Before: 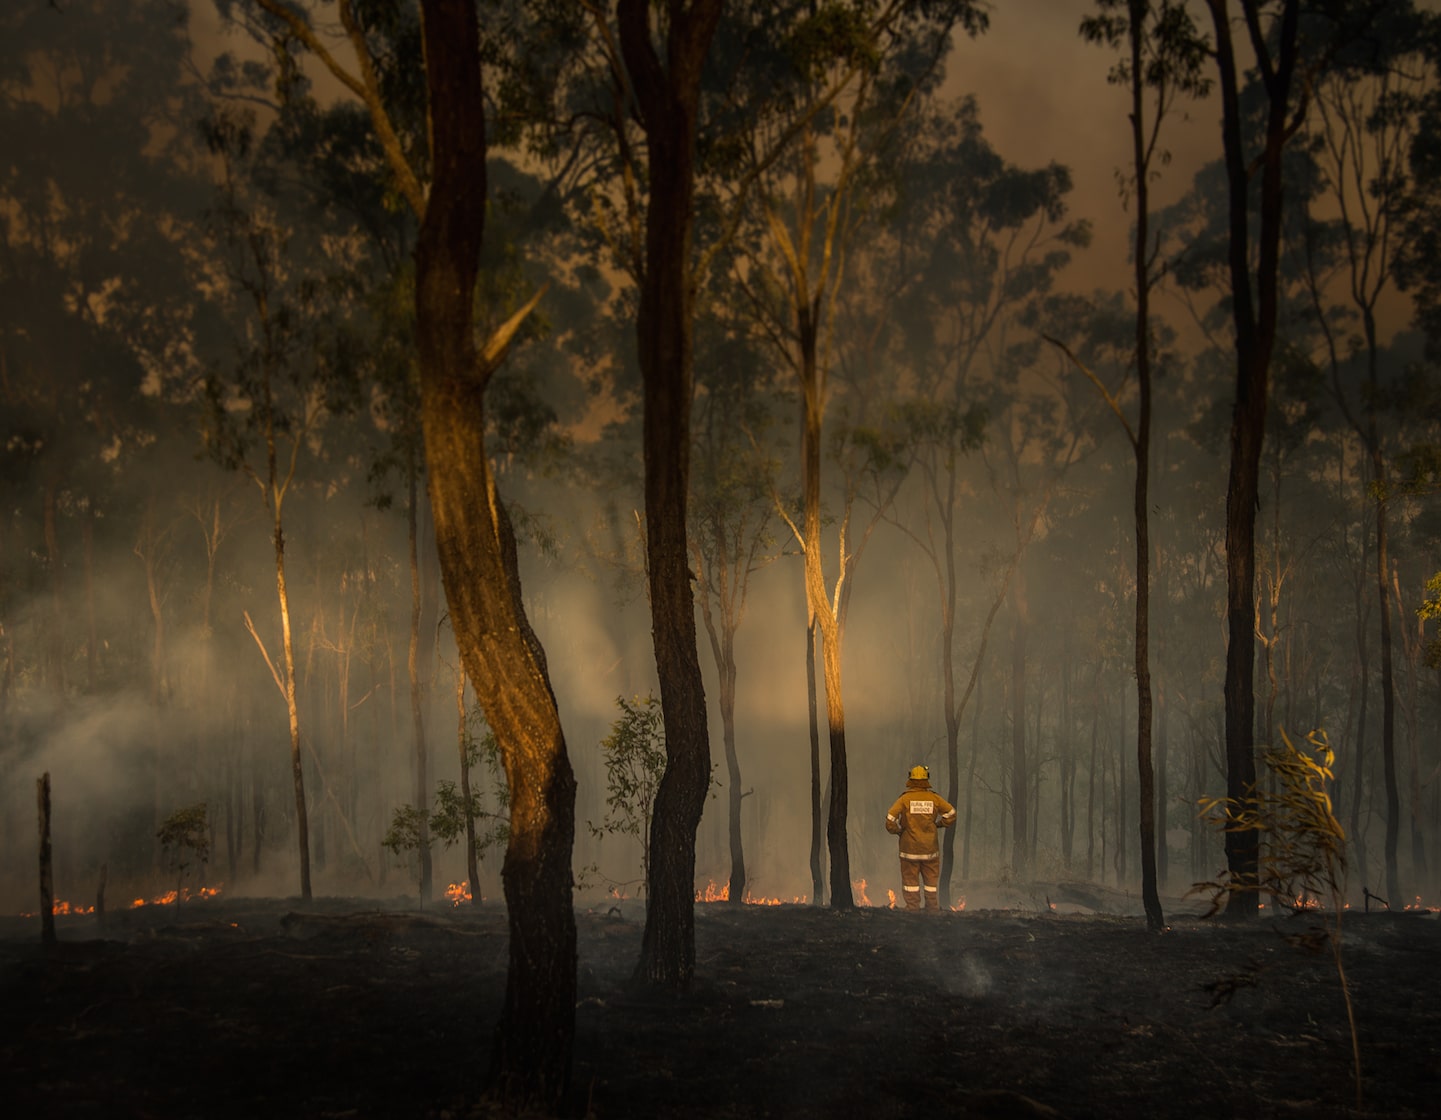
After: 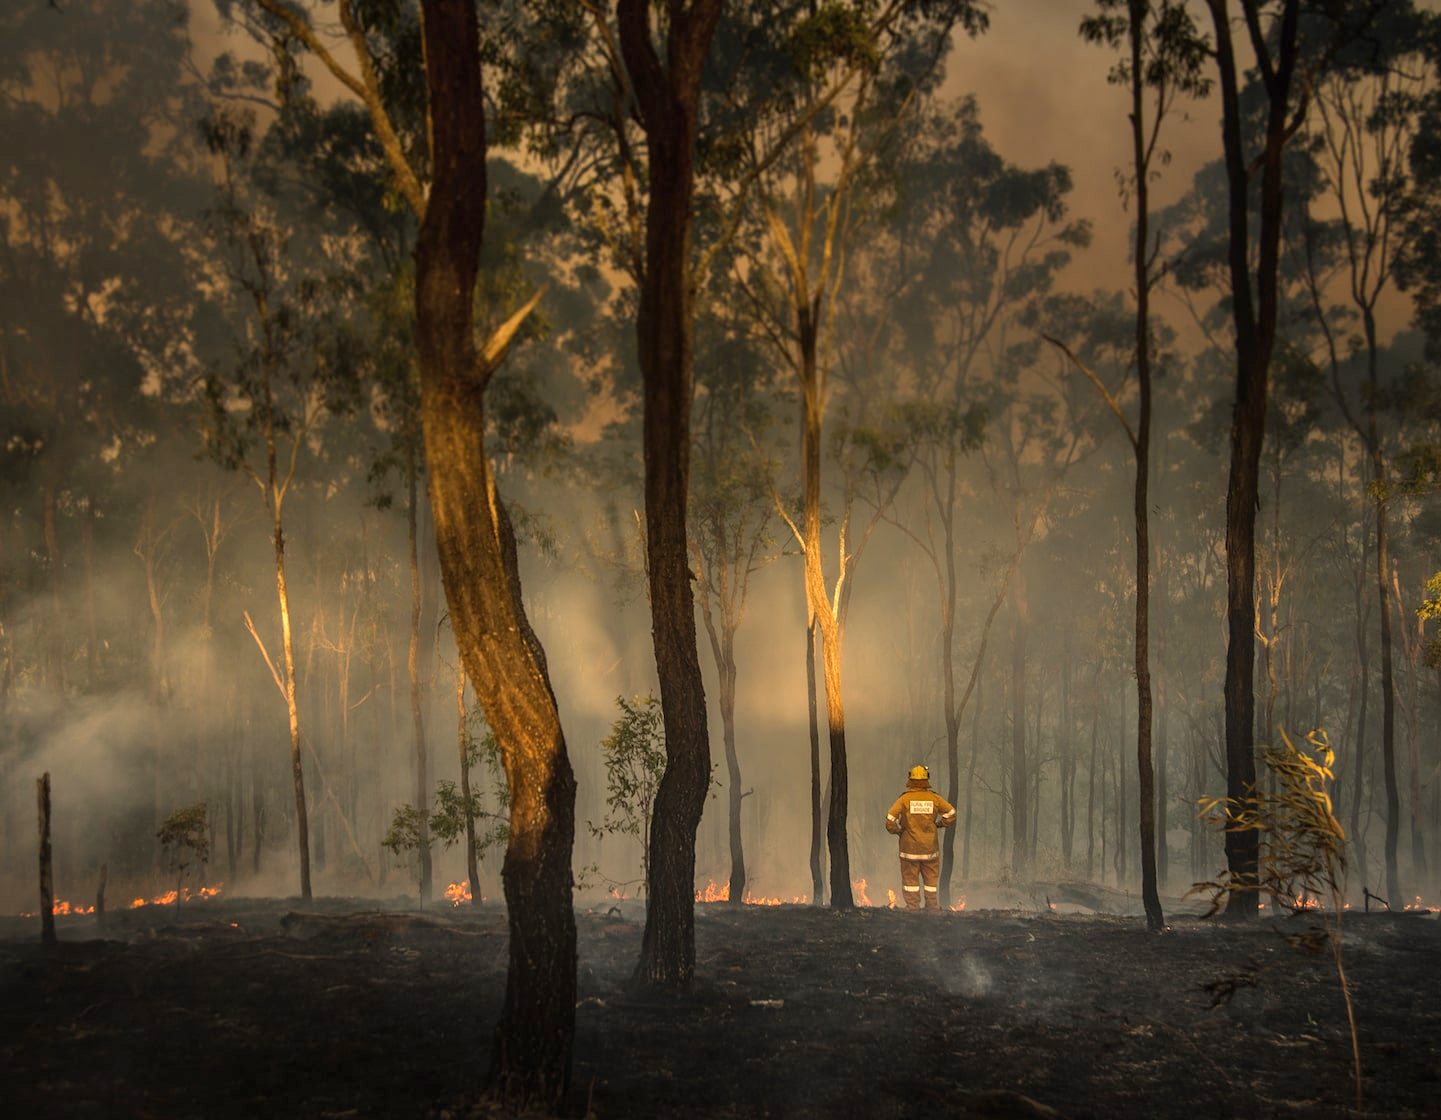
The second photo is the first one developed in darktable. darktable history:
exposure: exposure 0.661 EV, compensate highlight preservation false
shadows and highlights: shadows 40, highlights -54, highlights color adjustment 46%, low approximation 0.01, soften with gaussian
